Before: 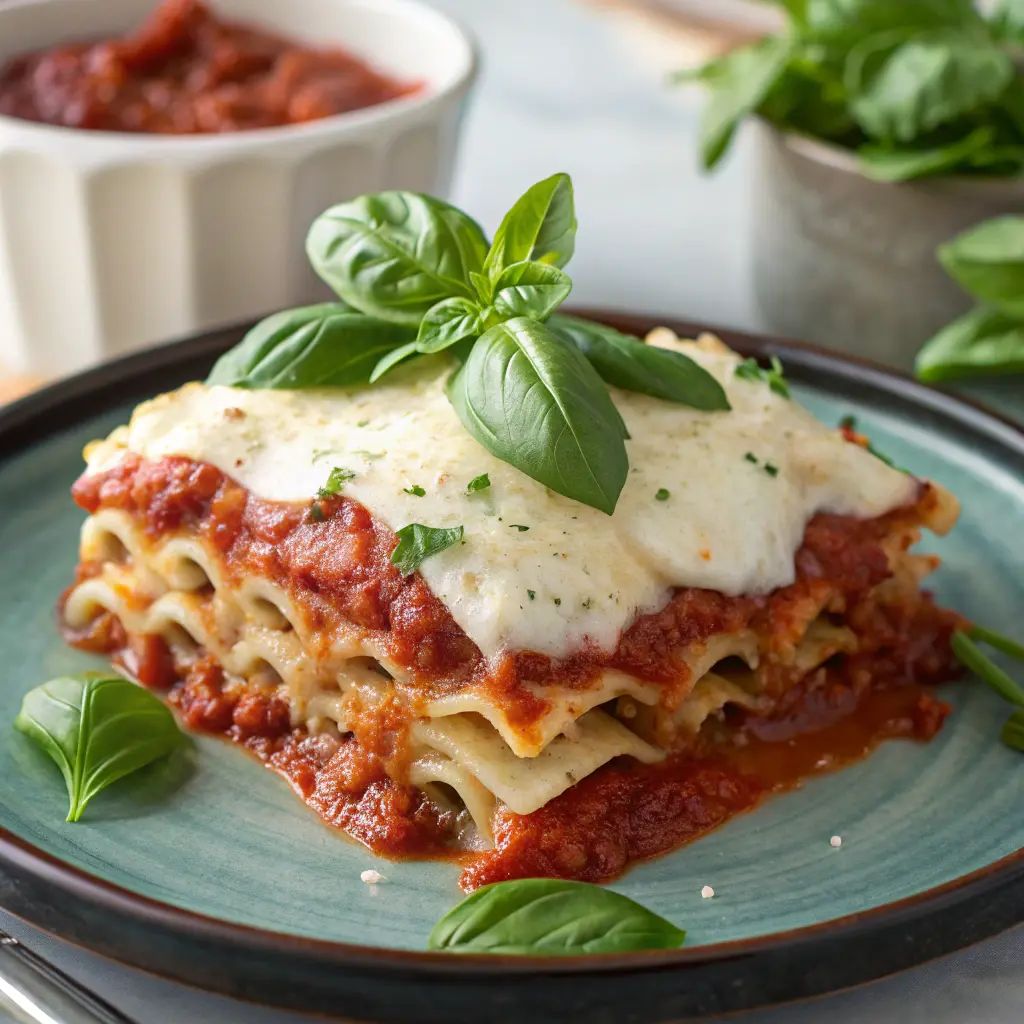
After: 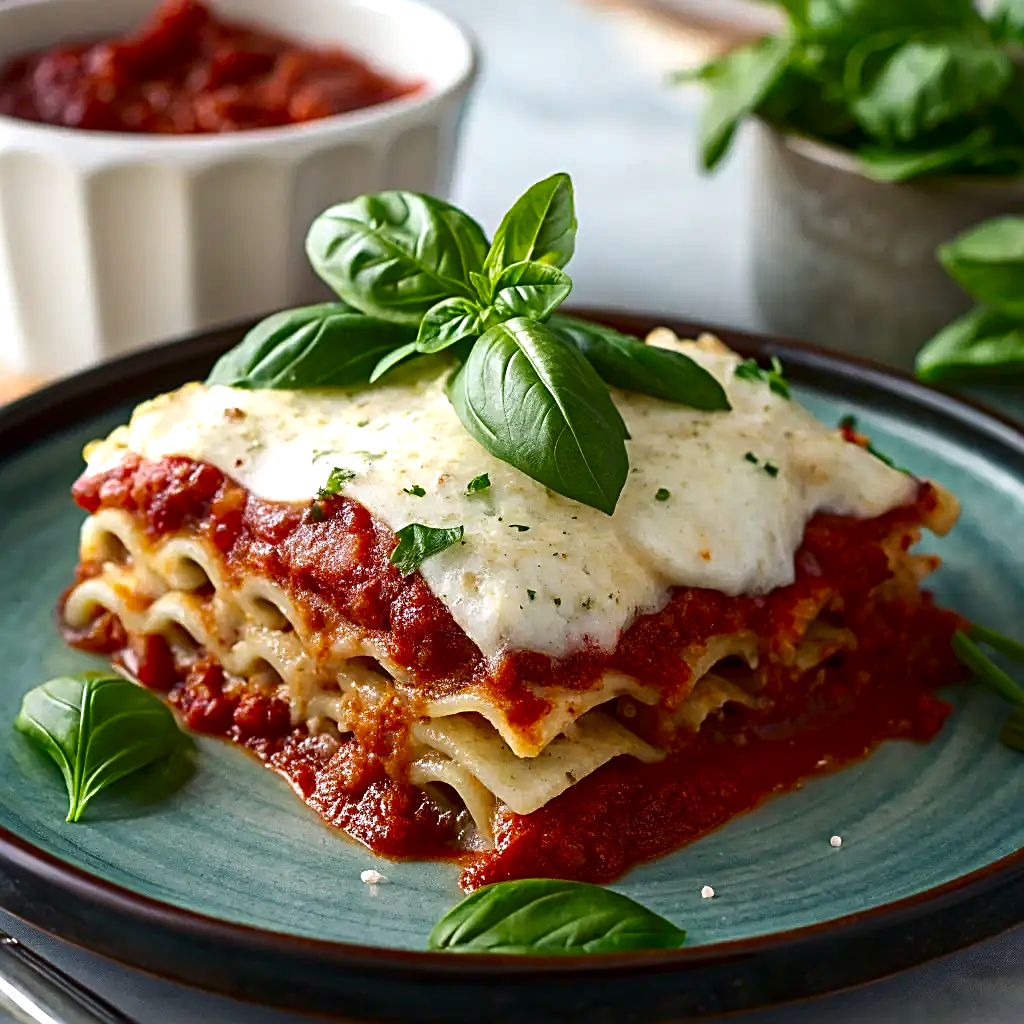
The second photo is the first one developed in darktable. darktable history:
white balance: red 0.988, blue 1.017
sharpen: radius 2.543, amount 0.636
contrast brightness saturation: contrast 0.1, brightness -0.26, saturation 0.14
exposure: exposure 0.2 EV, compensate highlight preservation false
